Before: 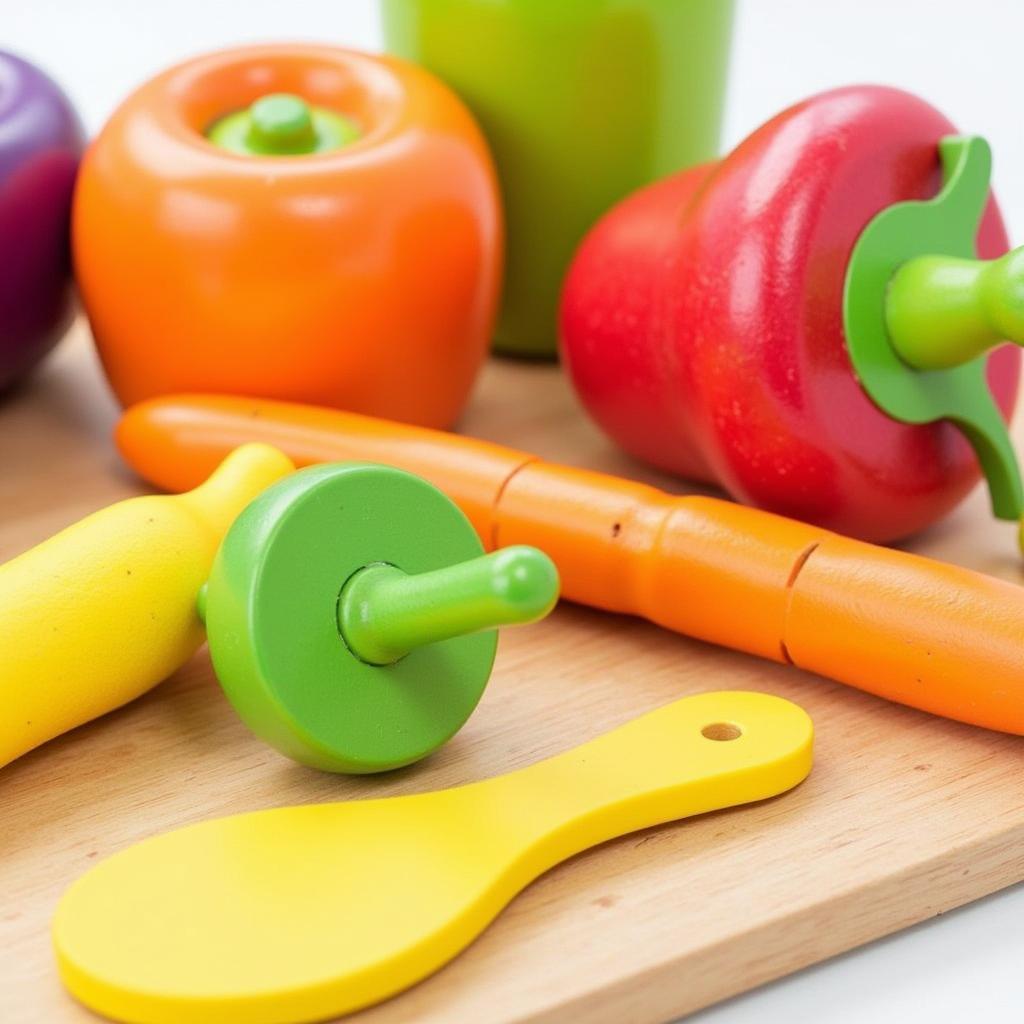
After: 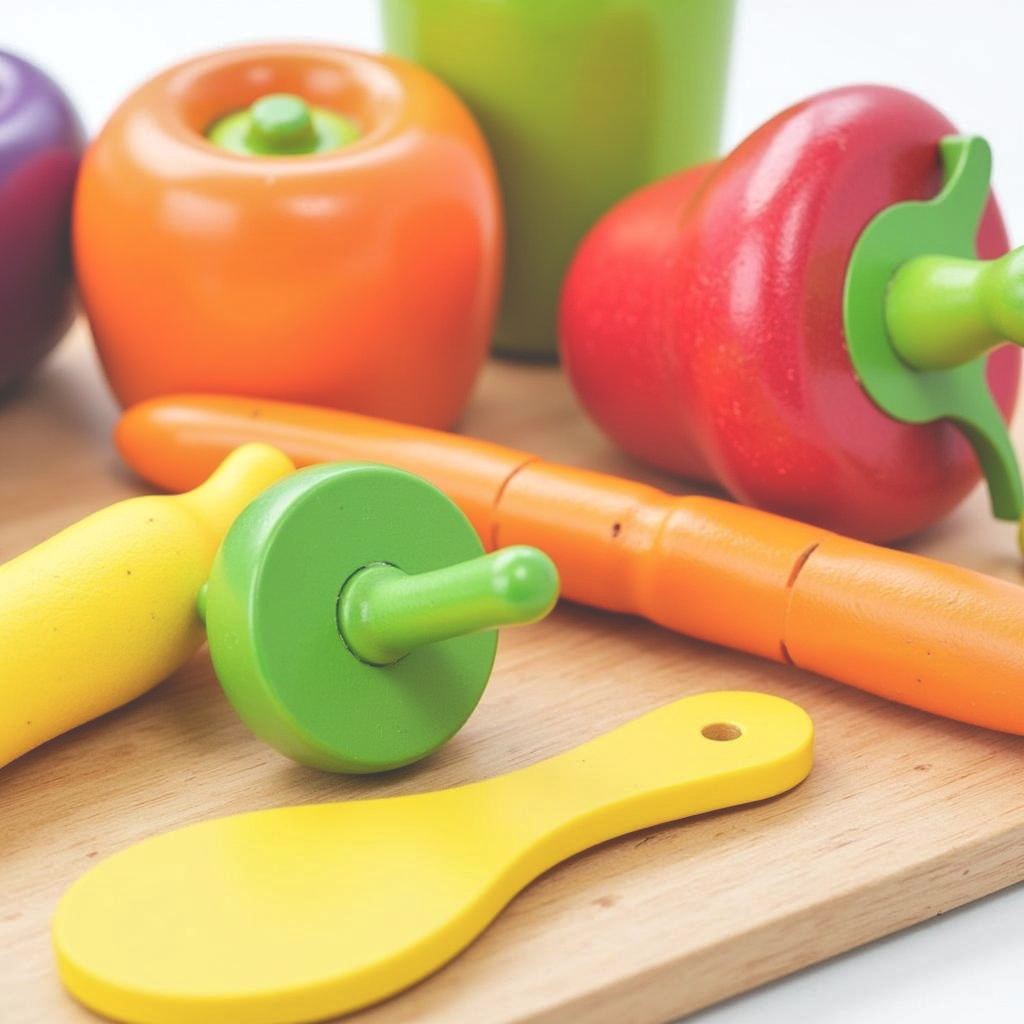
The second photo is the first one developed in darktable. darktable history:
exposure: black level correction -0.041, exposure 0.064 EV, compensate highlight preservation false
shadows and highlights: shadows -88.03, highlights -35.45, shadows color adjustment 99.15%, highlights color adjustment 0%, soften with gaussian
tone equalizer: on, module defaults
